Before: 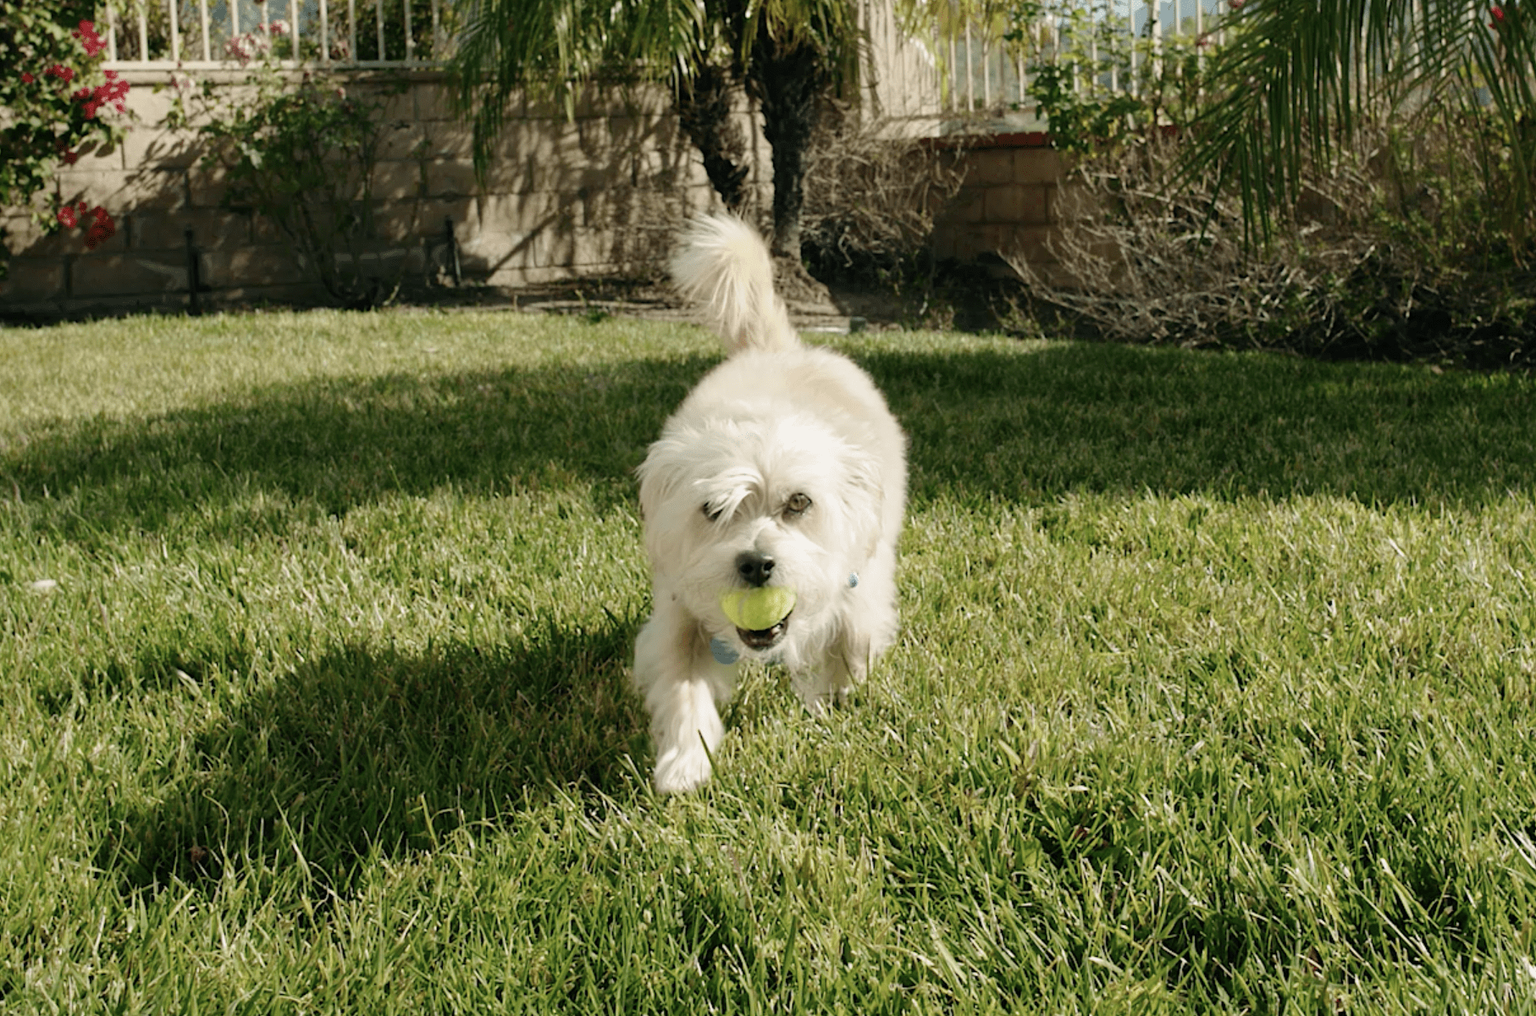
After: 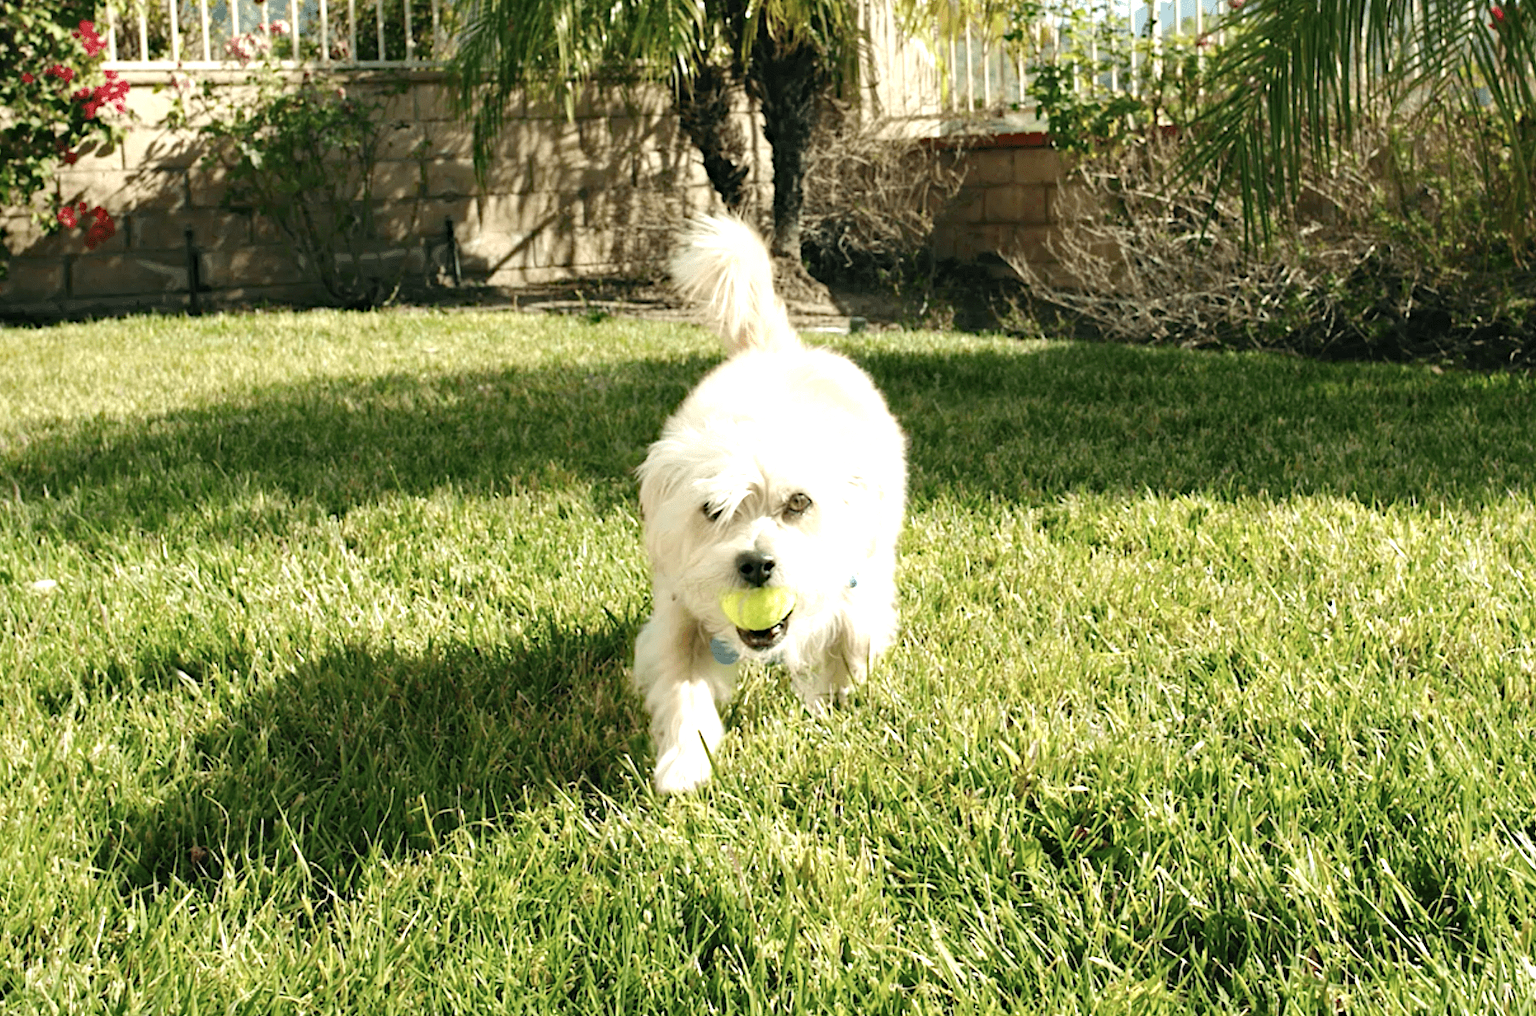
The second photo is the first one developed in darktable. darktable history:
haze removal: compatibility mode true
exposure: black level correction 0, exposure 0.953 EV, compensate highlight preservation false
